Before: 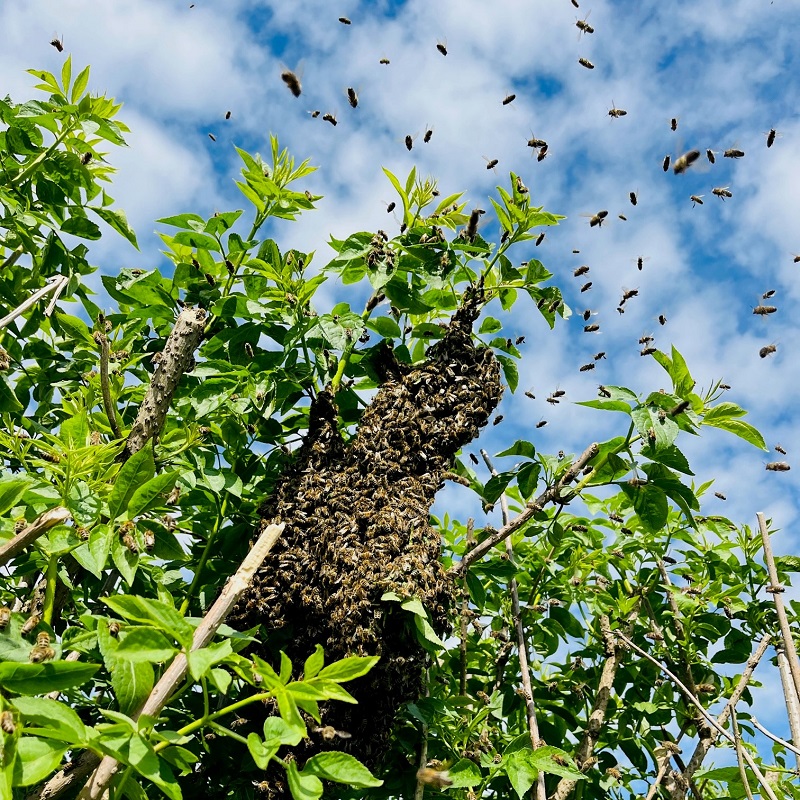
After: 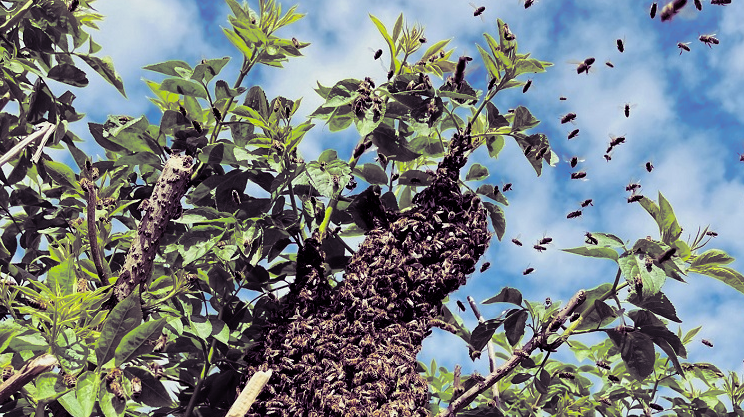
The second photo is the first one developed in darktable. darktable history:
crop: left 1.744%, top 19.225%, right 5.069%, bottom 28.357%
split-toning: shadows › hue 277.2°, shadows › saturation 0.74
